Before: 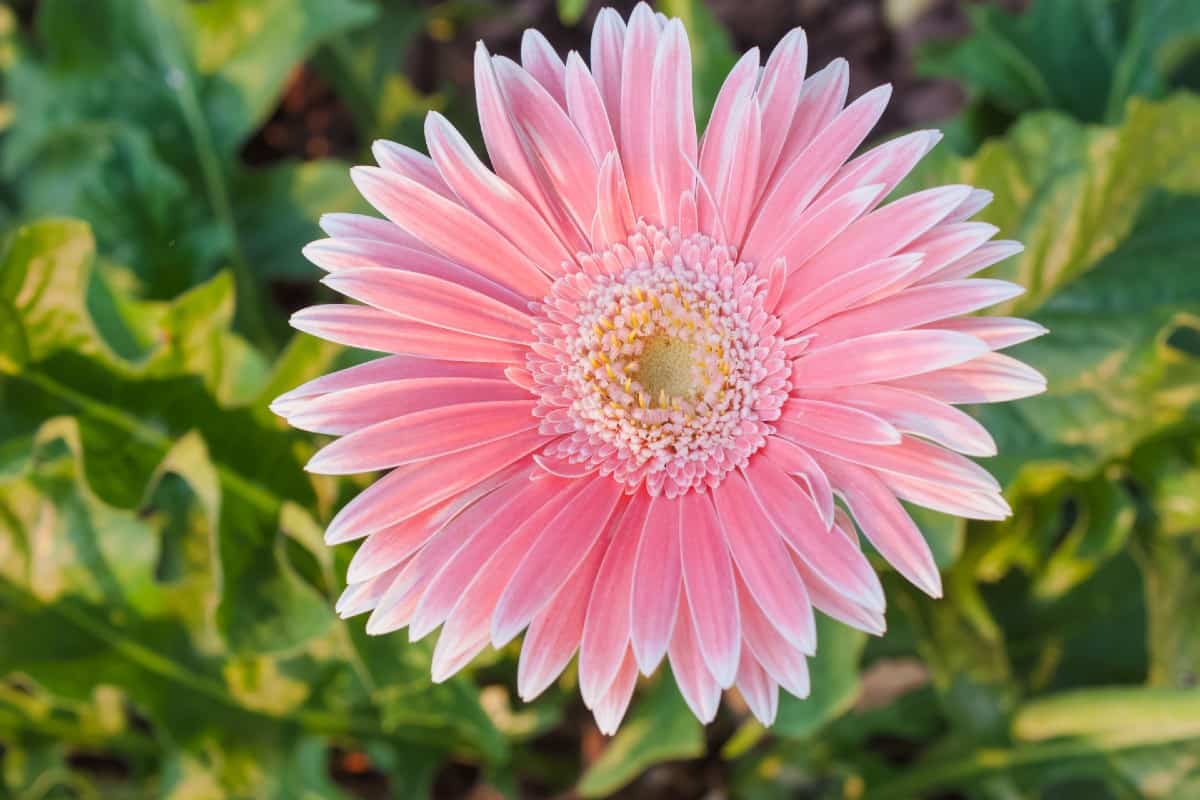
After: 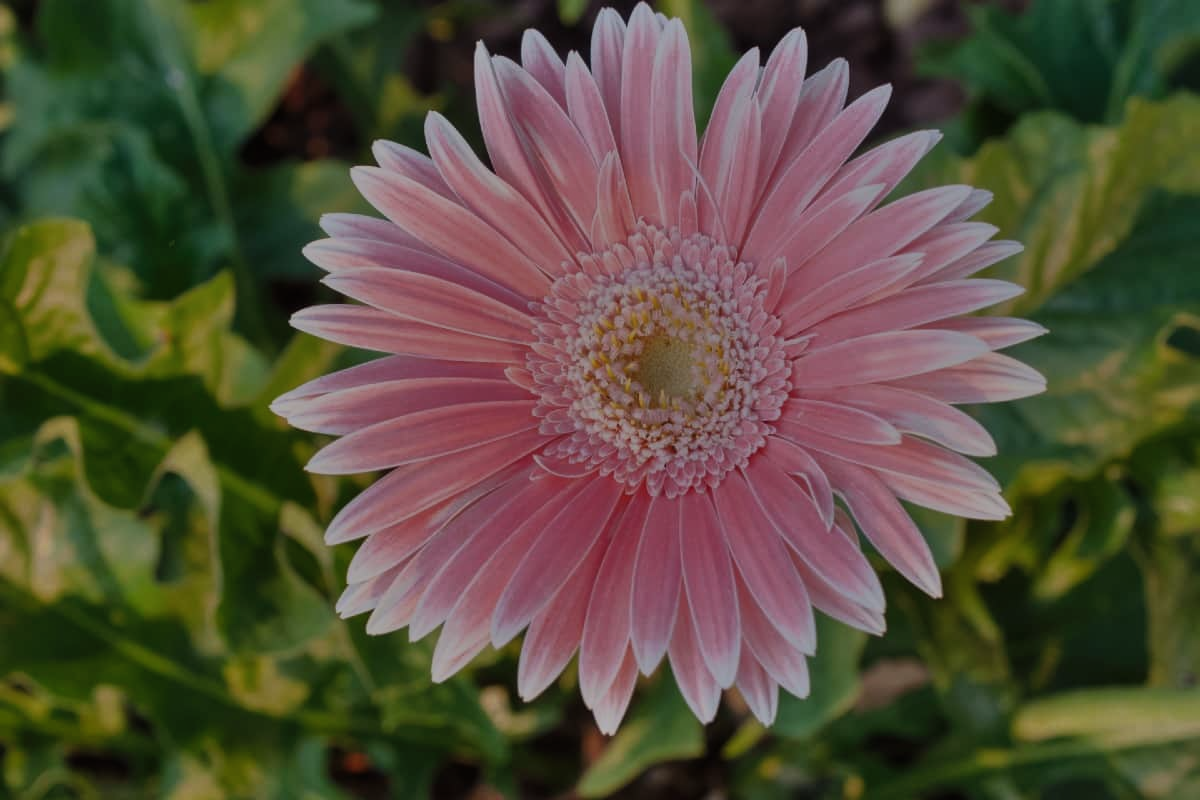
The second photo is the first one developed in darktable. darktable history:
shadows and highlights: white point adjustment 0.859, shadows color adjustment 97.99%, highlights color adjustment 58.4%, soften with gaussian
tone equalizer: -8 EV -1.98 EV, -7 EV -2 EV, -6 EV -1.99 EV, -5 EV -1.99 EV, -4 EV -2 EV, -3 EV -1.98 EV, -2 EV -1.97 EV, -1 EV -1.61 EV, +0 EV -1.98 EV, edges refinement/feathering 500, mask exposure compensation -1.57 EV, preserve details no
